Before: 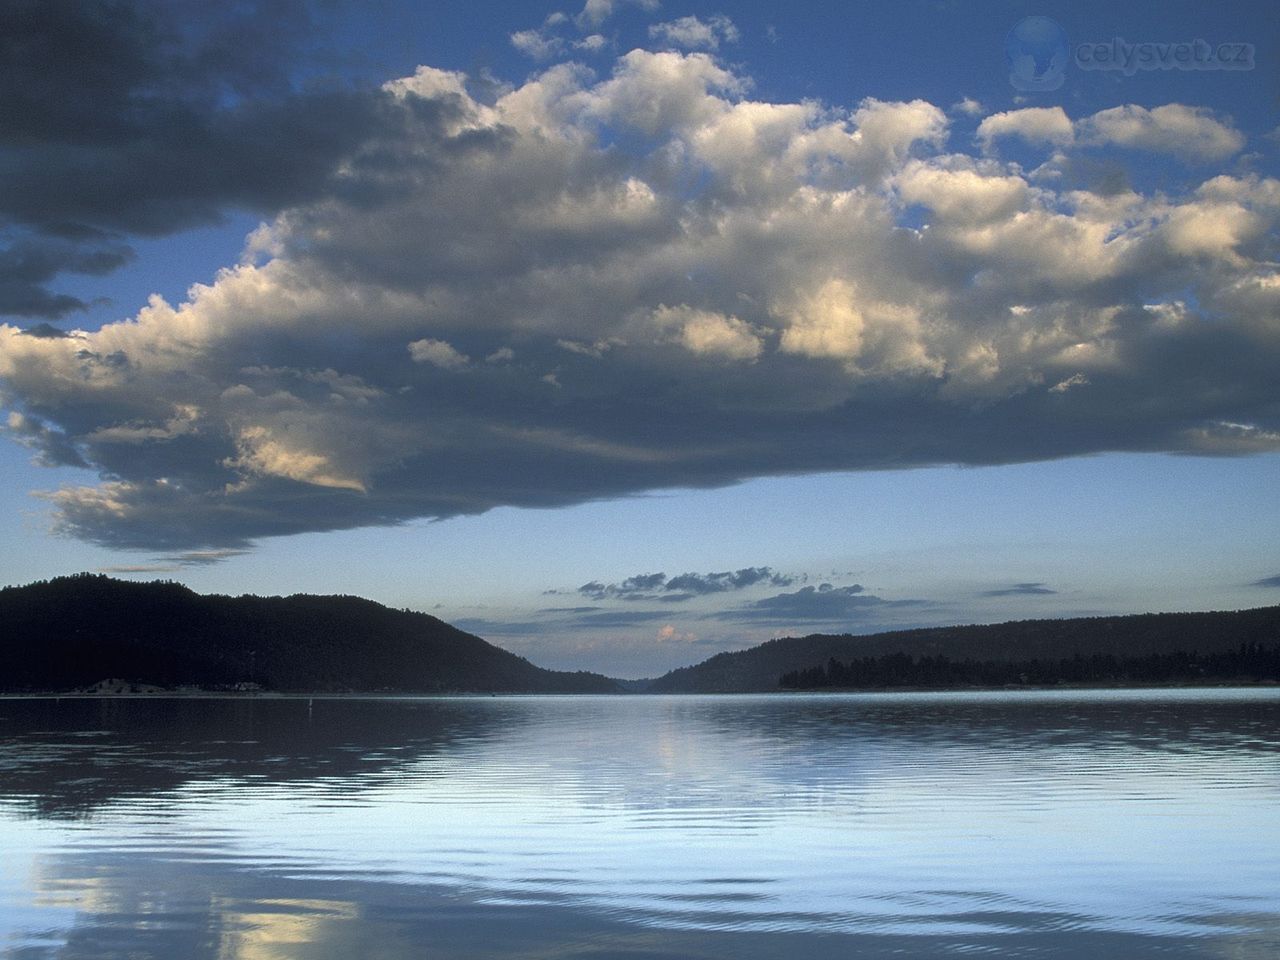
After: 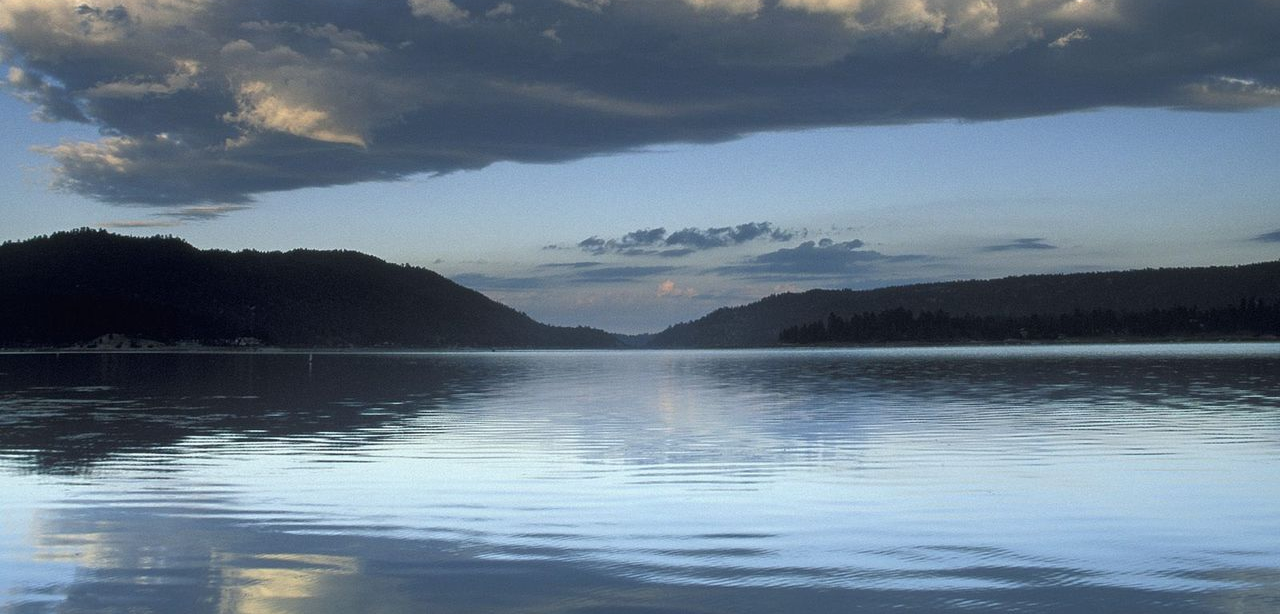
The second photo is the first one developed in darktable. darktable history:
exposure: exposure -0.057 EV, compensate exposure bias true, compensate highlight preservation false
crop and rotate: top 36.015%
